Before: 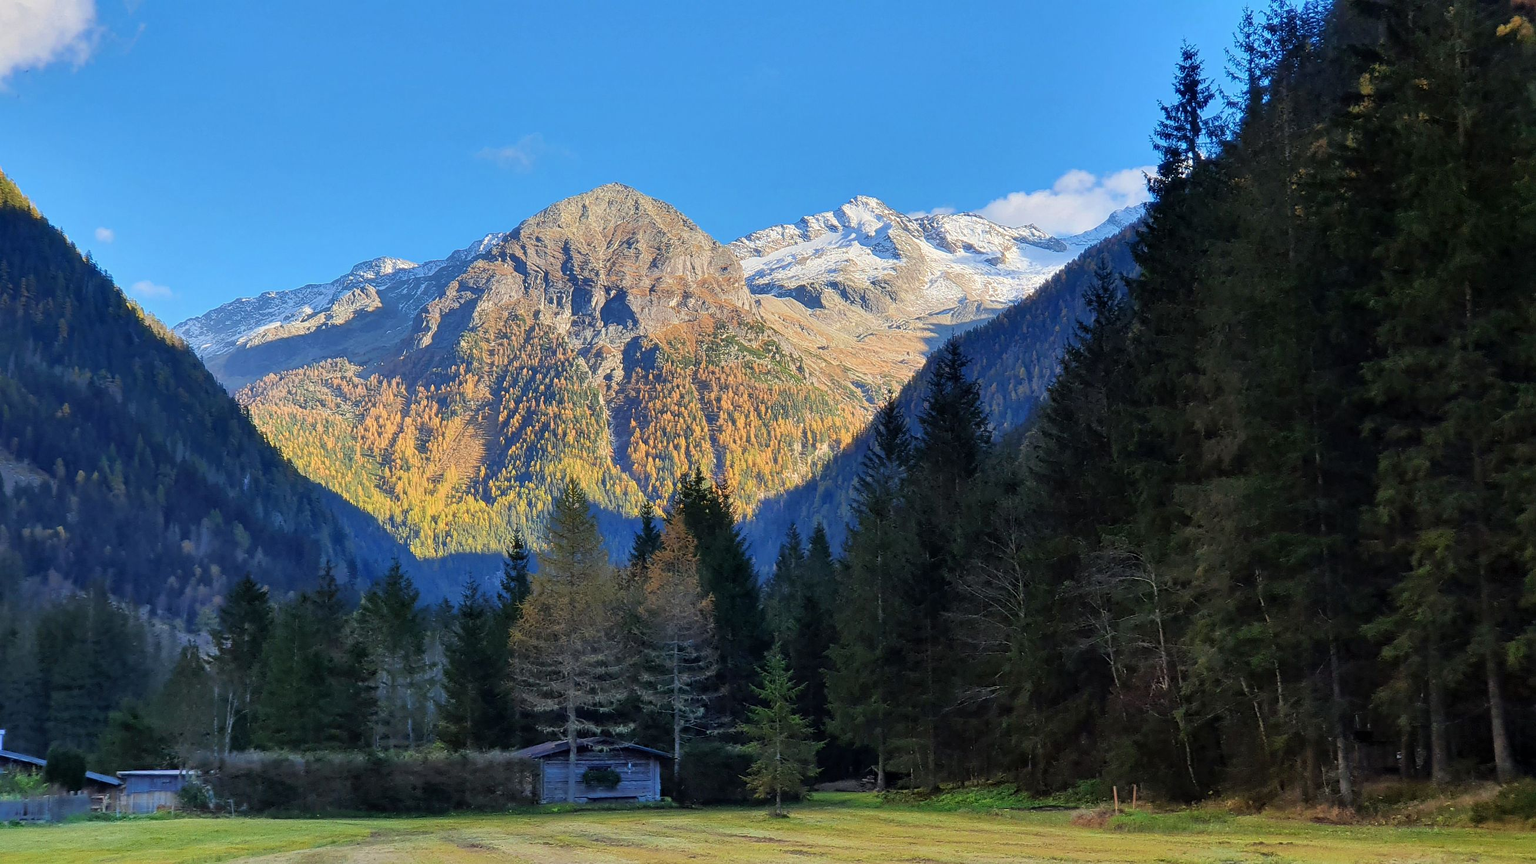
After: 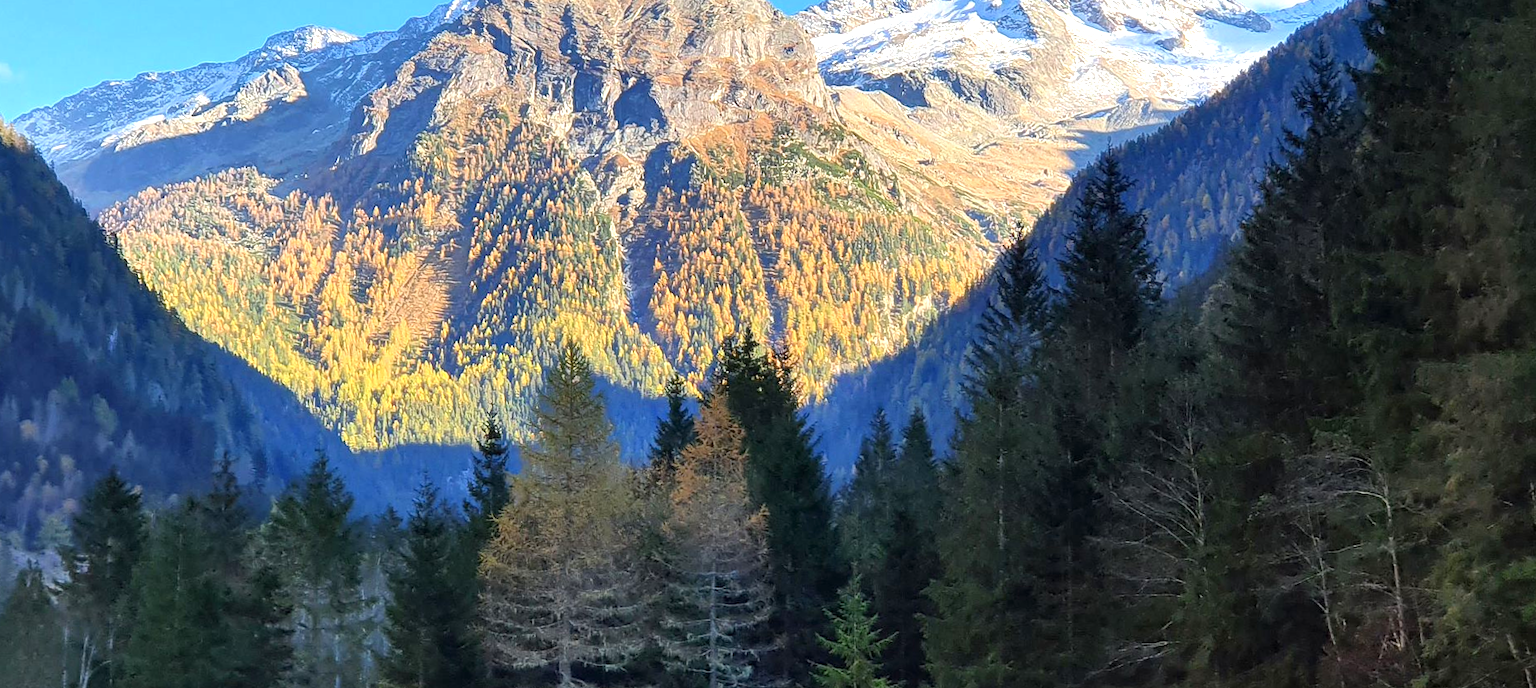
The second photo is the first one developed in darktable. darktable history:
rotate and perspective: rotation 0.8°, automatic cropping off
crop: left 11.123%, top 27.61%, right 18.3%, bottom 17.034%
exposure: exposure 0.657 EV, compensate highlight preservation false
